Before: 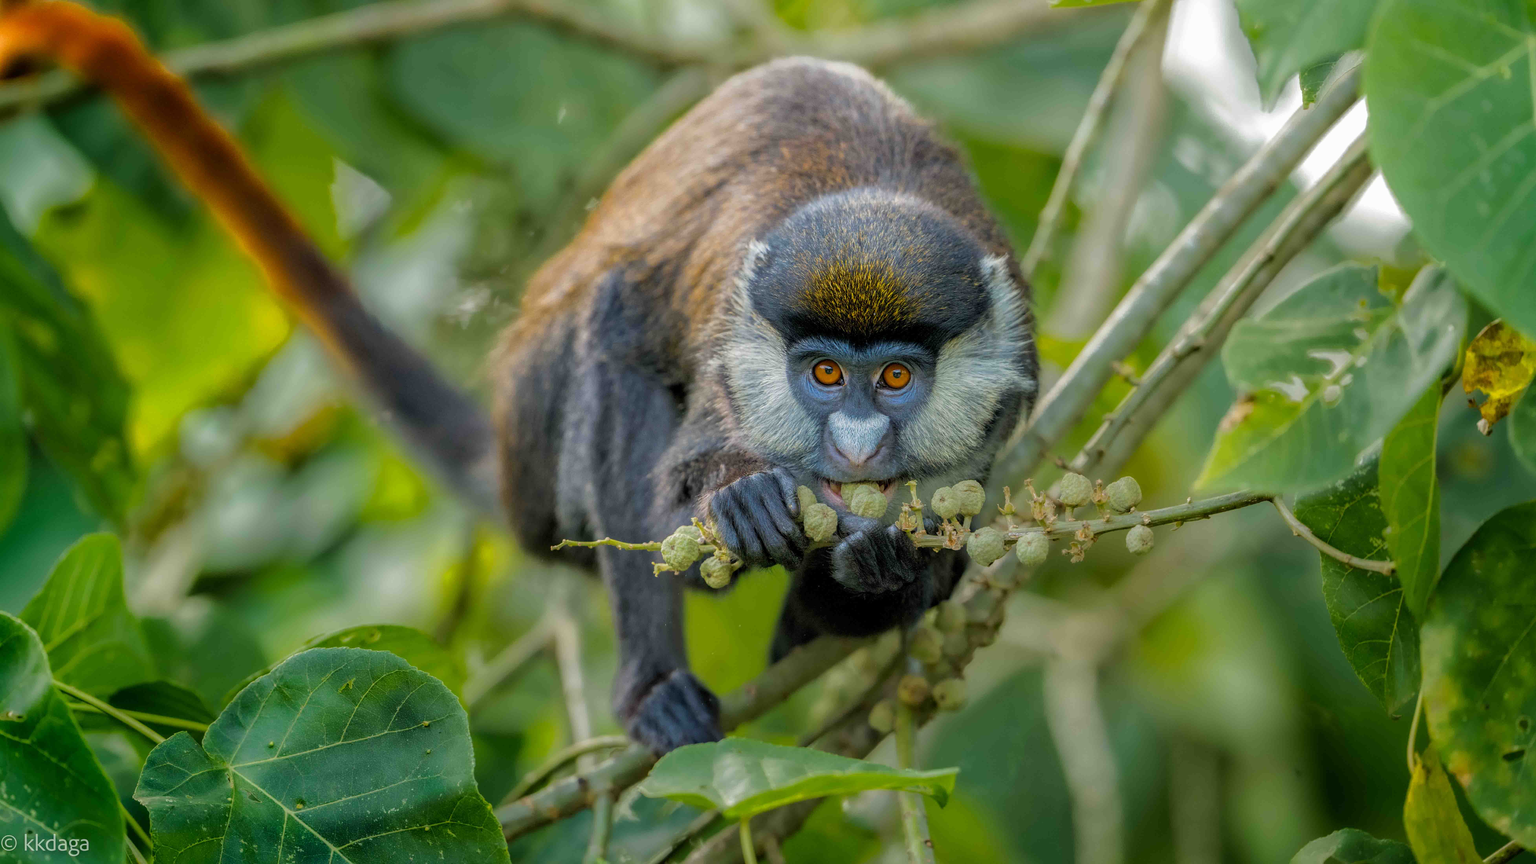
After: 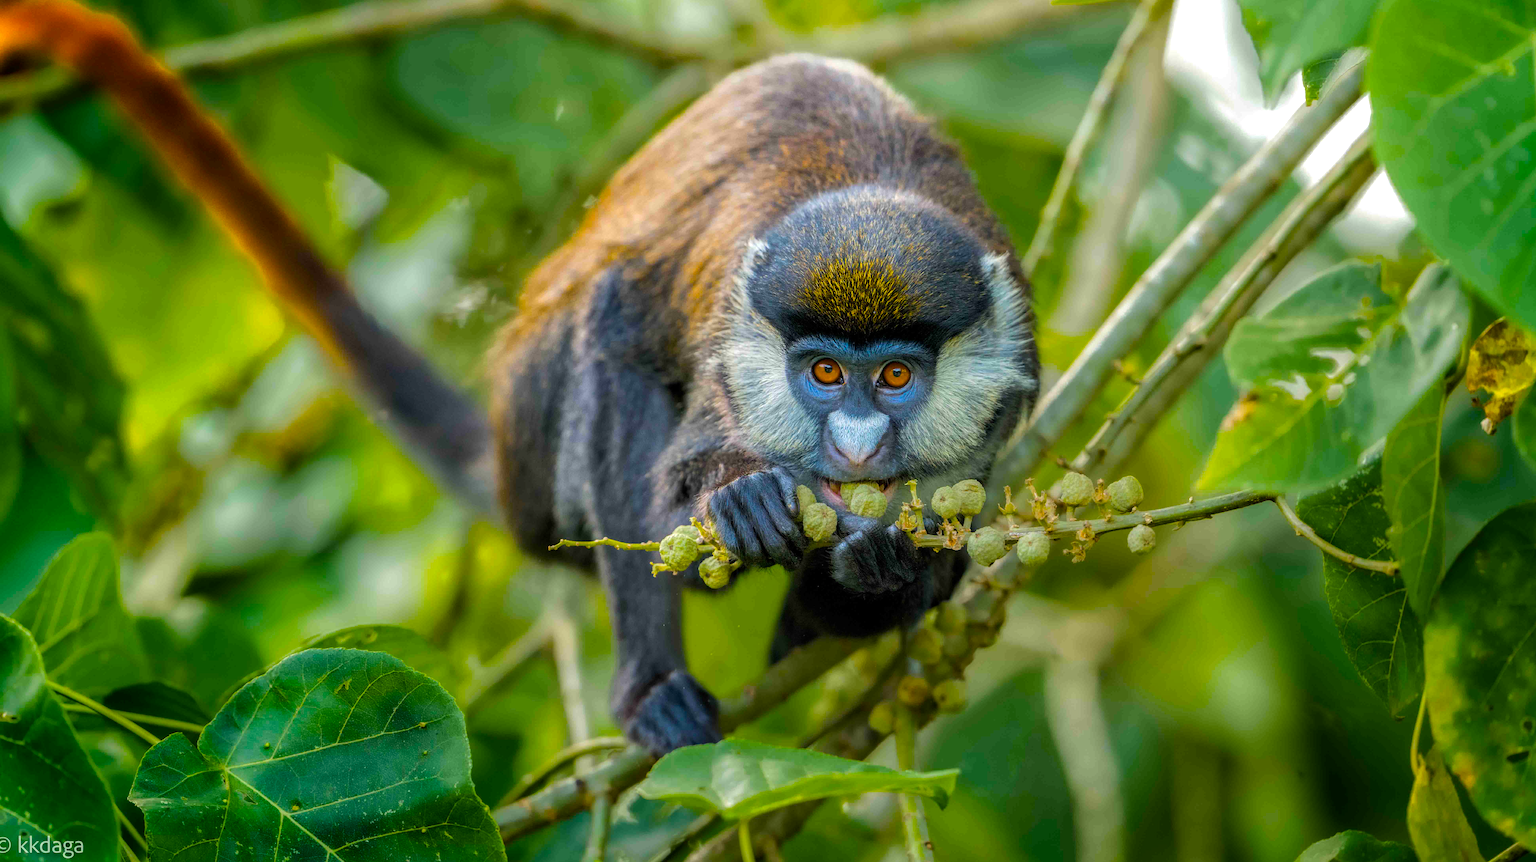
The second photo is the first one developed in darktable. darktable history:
color balance rgb: linear chroma grading › global chroma 15%, perceptual saturation grading › global saturation 30%
tone equalizer: -8 EV -0.417 EV, -7 EV -0.389 EV, -6 EV -0.333 EV, -5 EV -0.222 EV, -3 EV 0.222 EV, -2 EV 0.333 EV, -1 EV 0.389 EV, +0 EV 0.417 EV, edges refinement/feathering 500, mask exposure compensation -1.57 EV, preserve details no
crop: left 0.434%, top 0.485%, right 0.244%, bottom 0.386%
